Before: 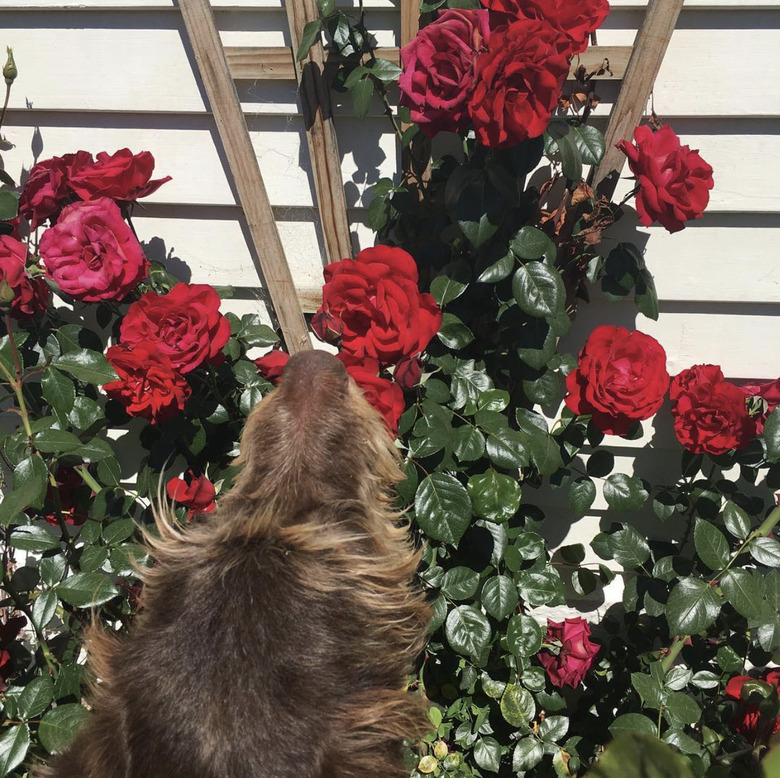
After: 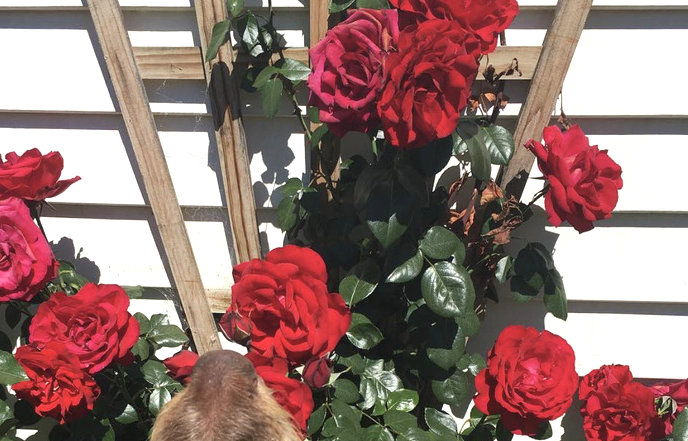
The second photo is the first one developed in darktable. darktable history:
crop and rotate: left 11.716%, bottom 43.212%
exposure: black level correction 0, exposure 0.499 EV, compensate highlight preservation false
